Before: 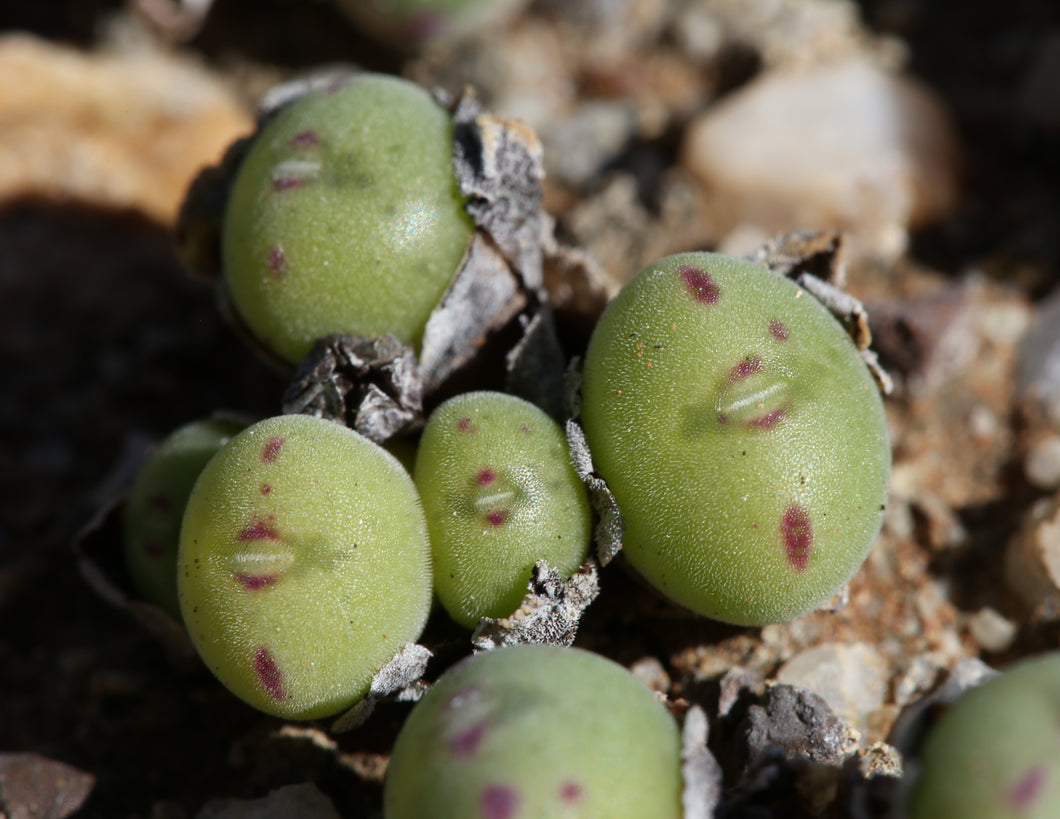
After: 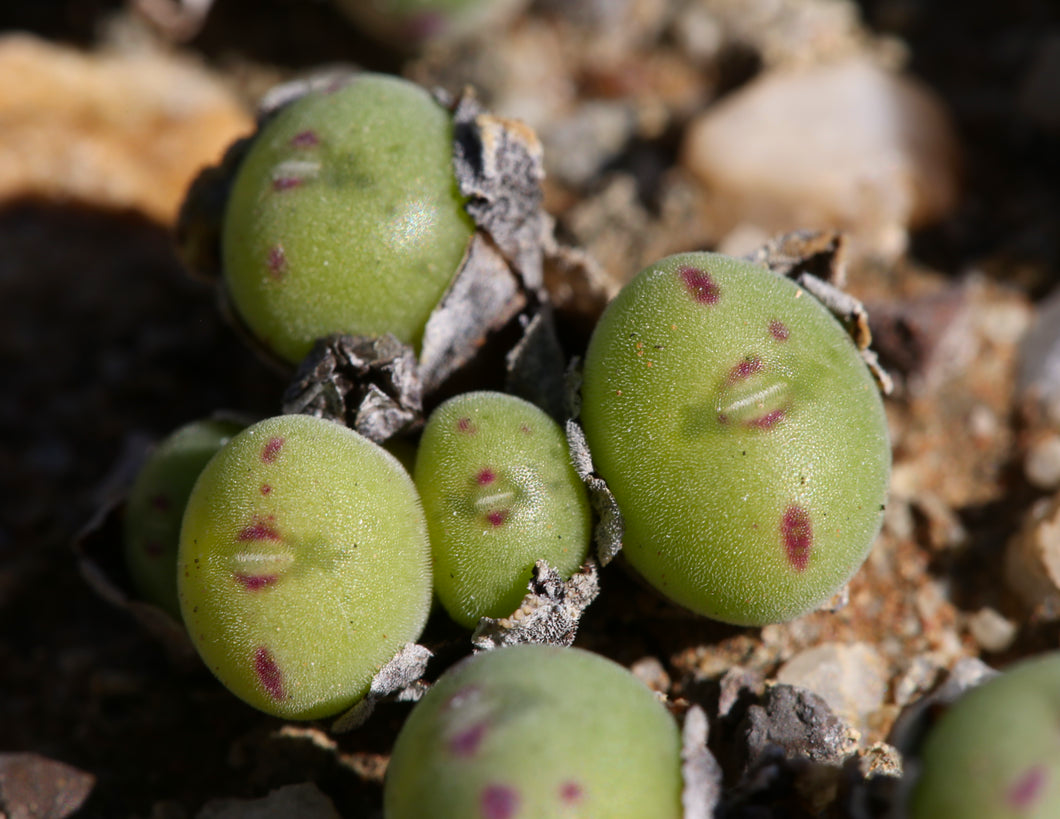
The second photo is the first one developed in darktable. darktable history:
color correction: highlights a* 3.44, highlights b* 1.77, saturation 1.15
